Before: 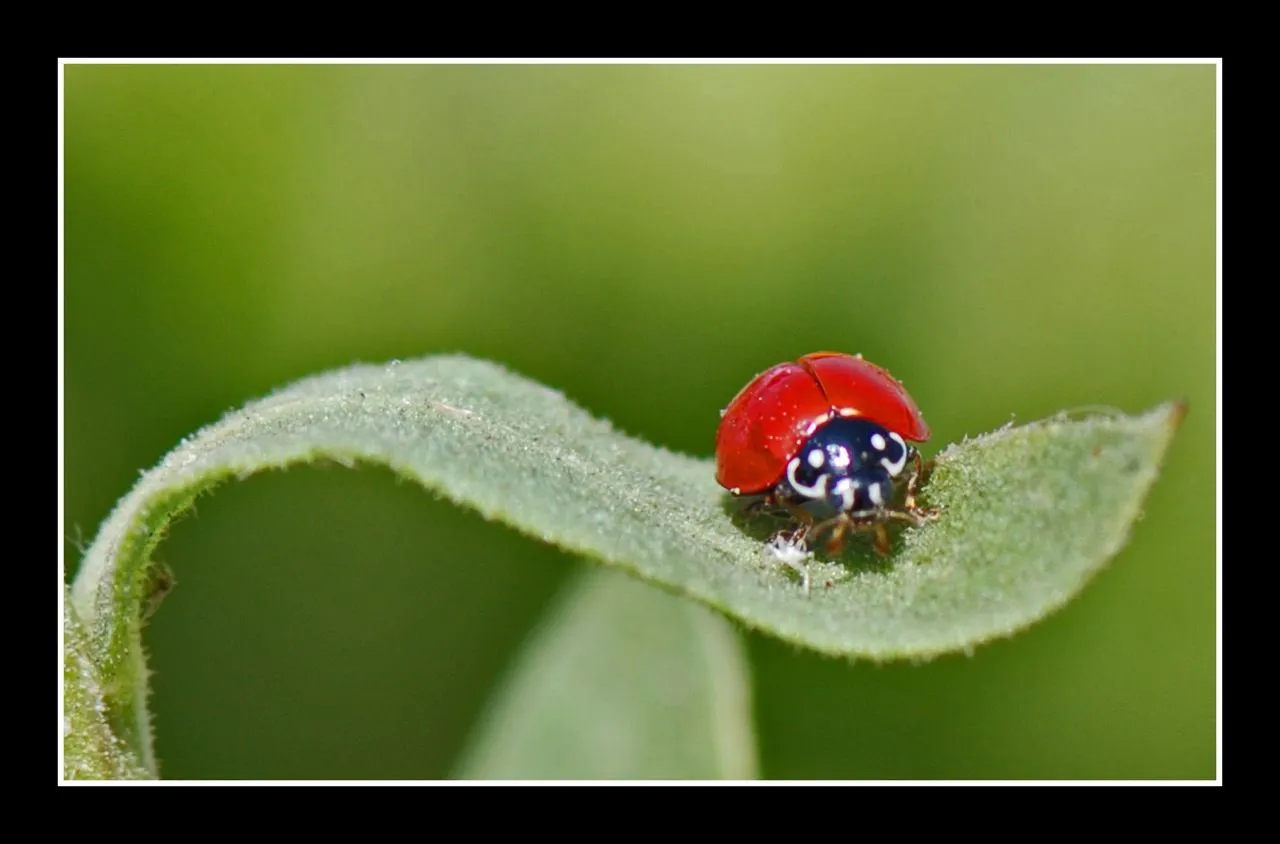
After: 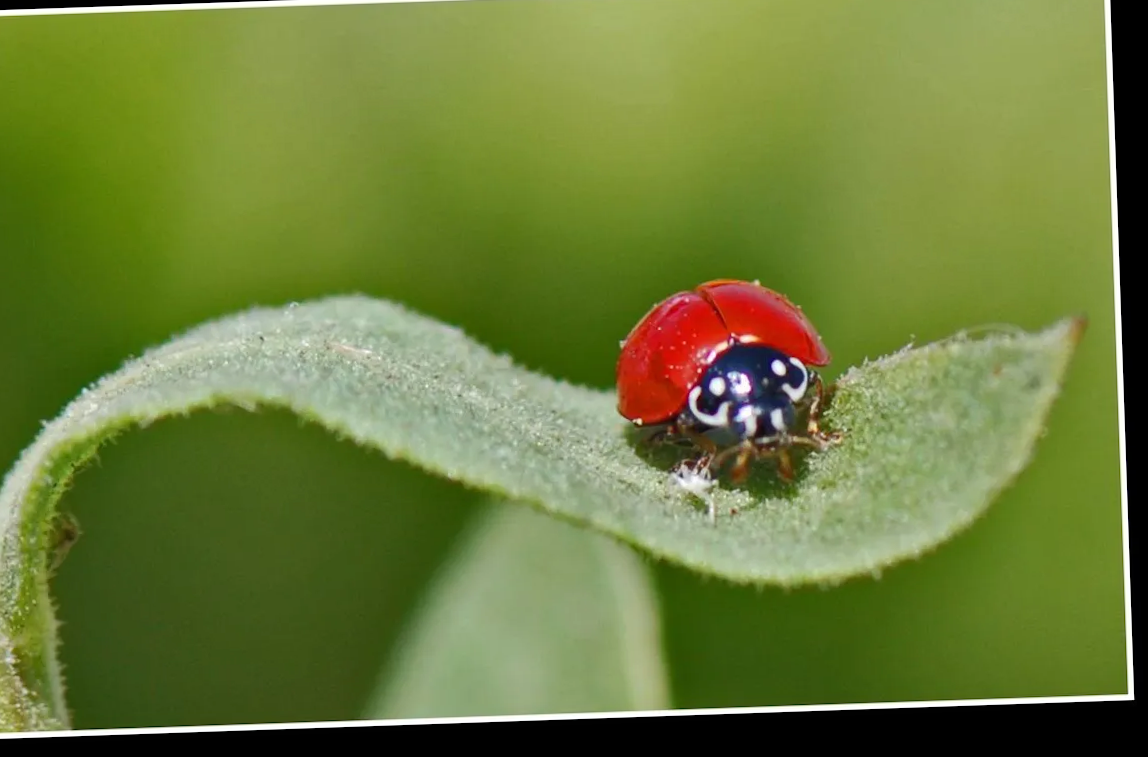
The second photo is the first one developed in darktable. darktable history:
shadows and highlights: radius 125.46, shadows 21.19, highlights -21.19, low approximation 0.01
rotate and perspective: automatic cropping original format, crop left 0, crop top 0
crop and rotate: angle 1.96°, left 5.673%, top 5.673%
